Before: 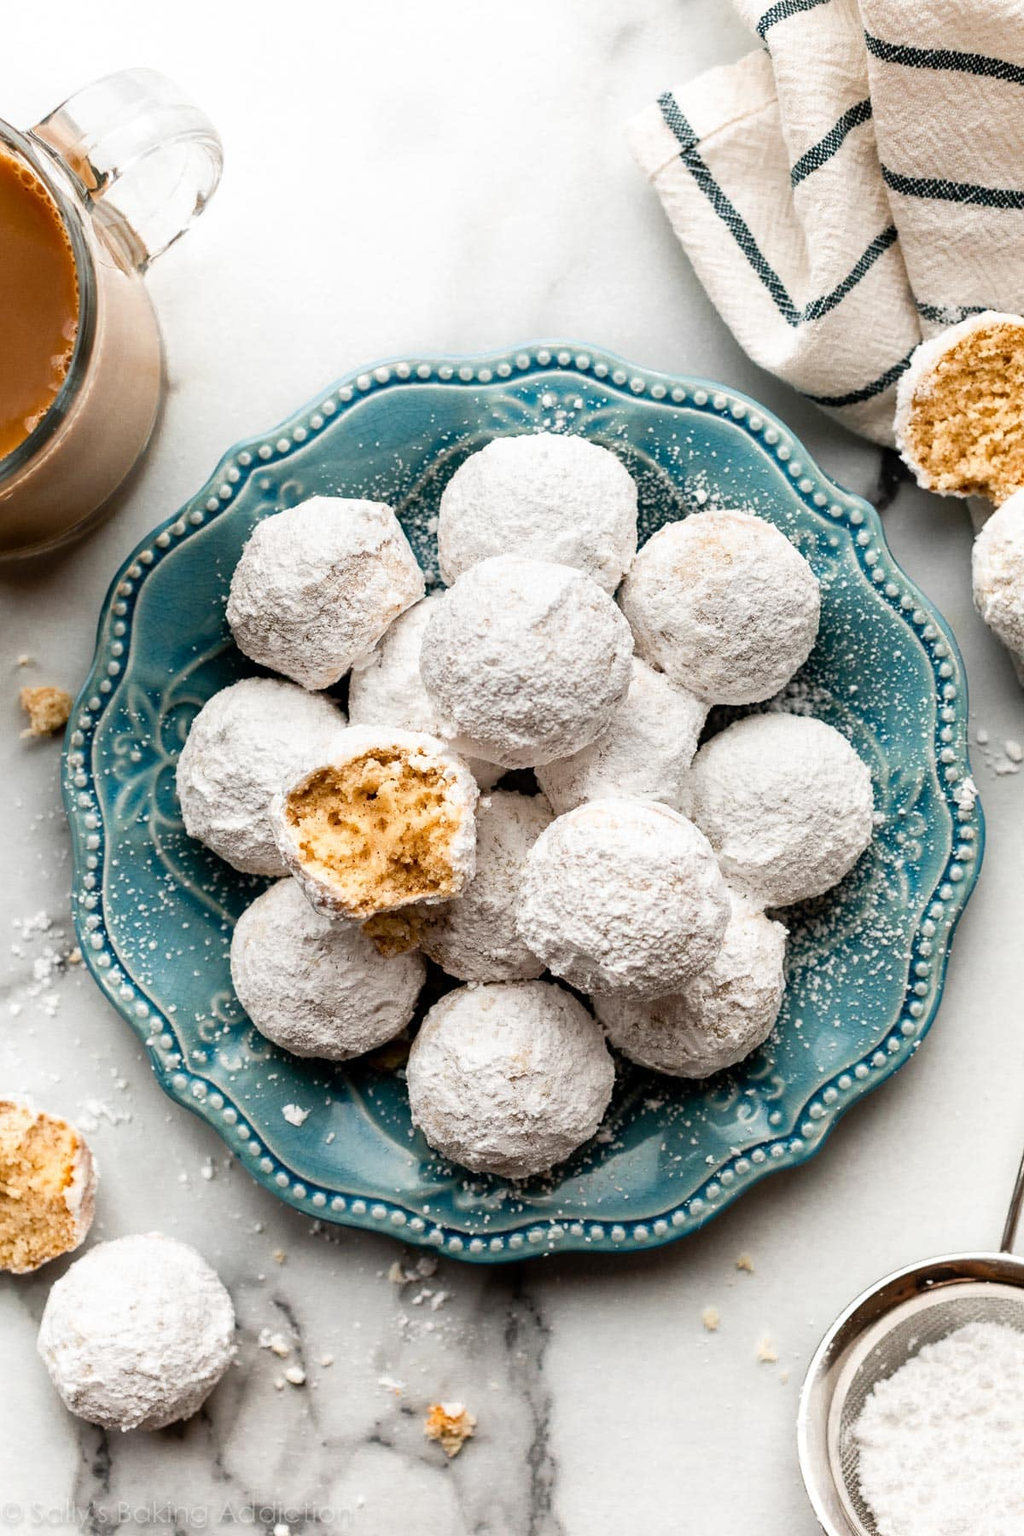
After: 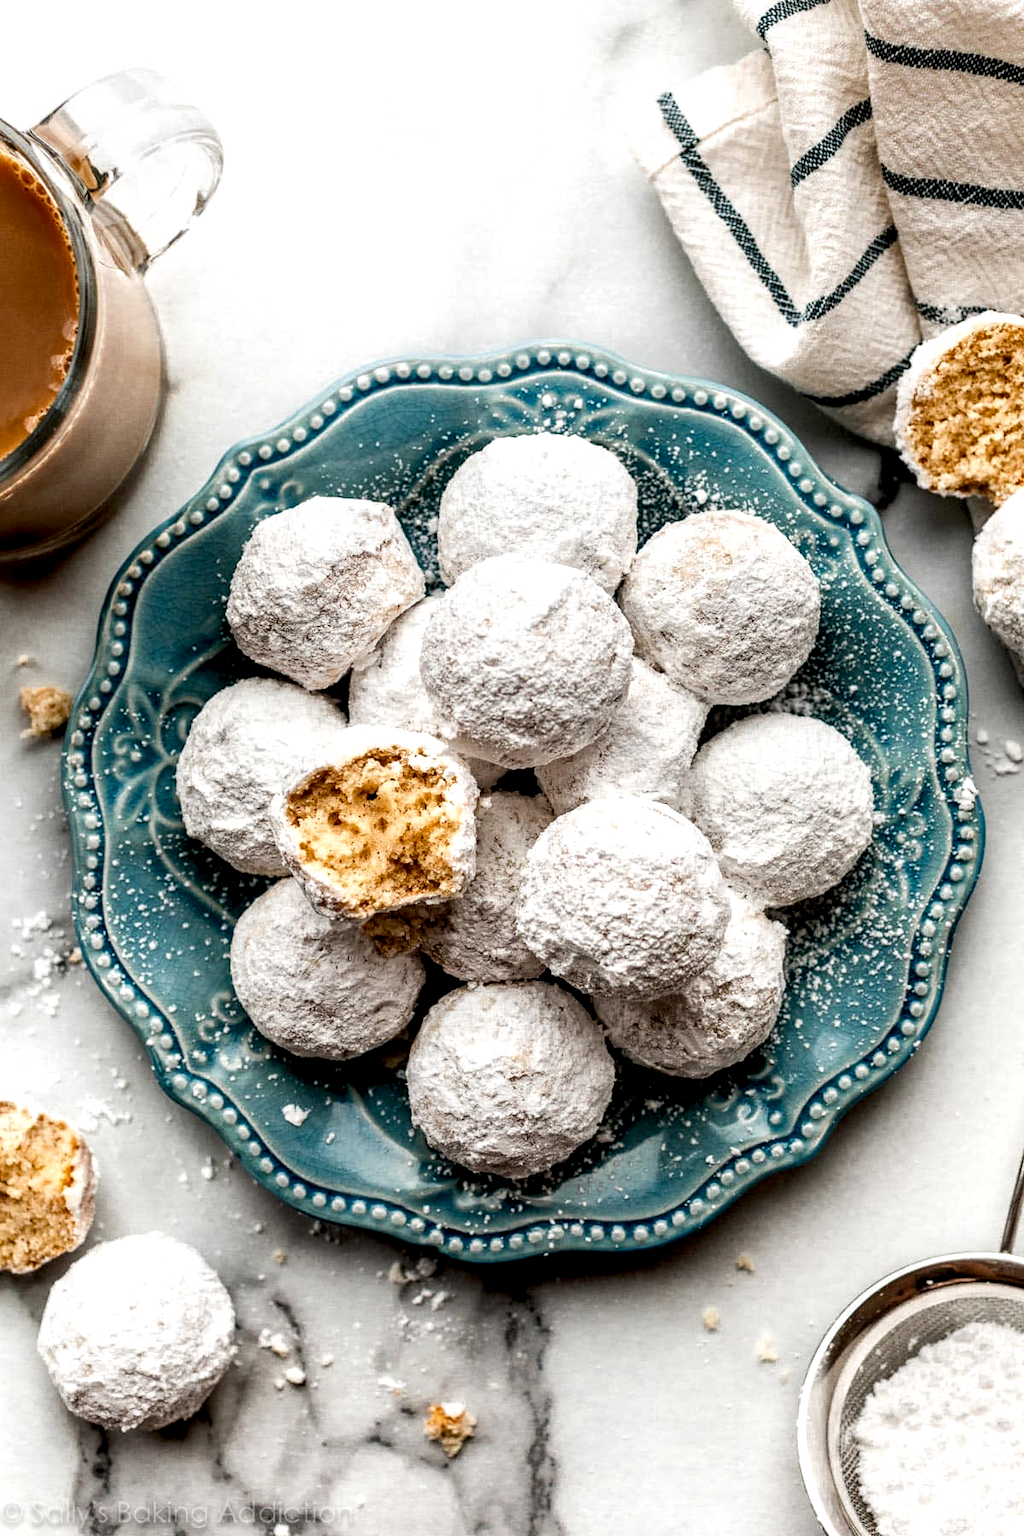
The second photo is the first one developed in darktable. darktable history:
local contrast: highlights 60%, shadows 61%, detail 160%
